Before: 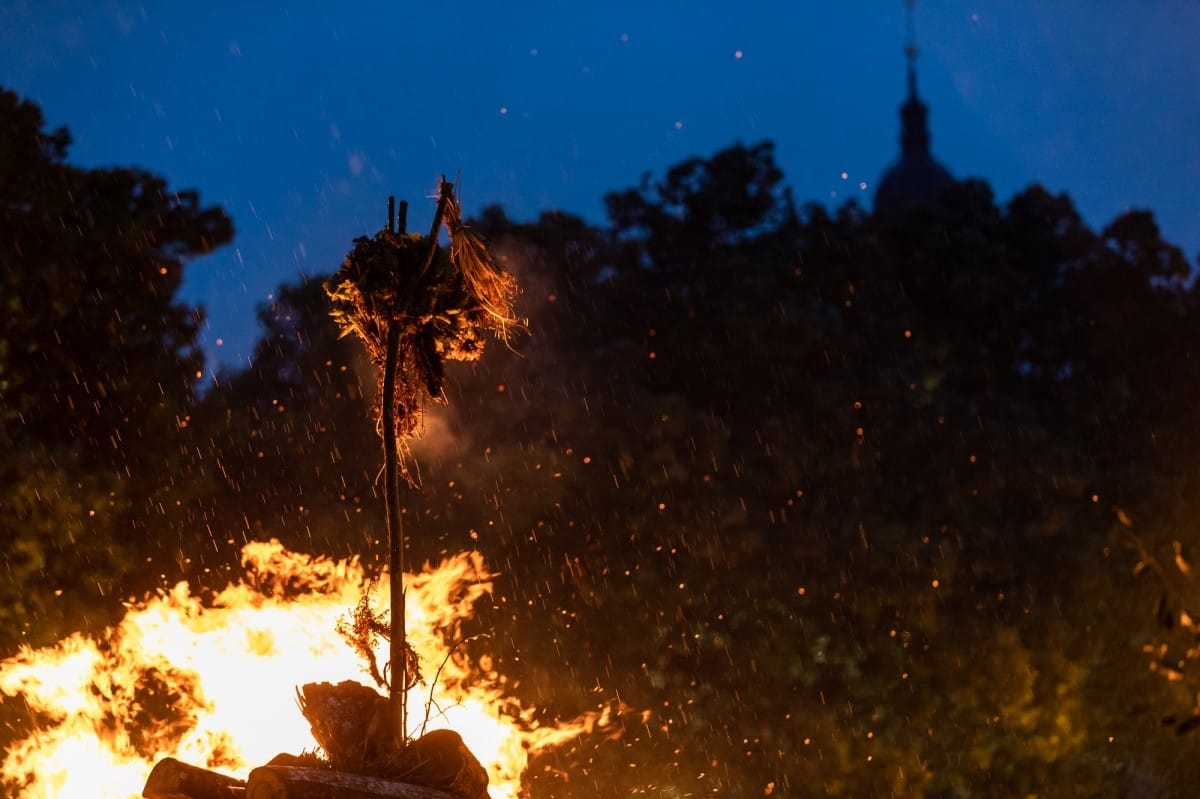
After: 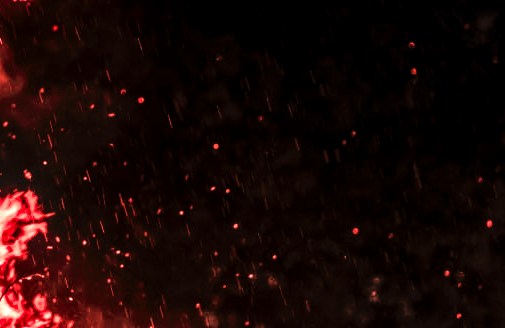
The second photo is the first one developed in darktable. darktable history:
tone curve: curves: ch0 [(0, 0) (0.003, 0.007) (0.011, 0.01) (0.025, 0.018) (0.044, 0.028) (0.069, 0.034) (0.1, 0.04) (0.136, 0.051) (0.177, 0.104) (0.224, 0.161) (0.277, 0.234) (0.335, 0.316) (0.399, 0.41) (0.468, 0.487) (0.543, 0.577) (0.623, 0.679) (0.709, 0.769) (0.801, 0.854) (0.898, 0.922) (1, 1)], preserve colors none
color zones: curves: ch2 [(0, 0.5) (0.084, 0.497) (0.323, 0.335) (0.4, 0.497) (1, 0.5)], process mode strong
color balance rgb: global offset › luminance -0.37%, perceptual saturation grading › highlights -17.77%, perceptual saturation grading › mid-tones 33.1%, perceptual saturation grading › shadows 50.52%, perceptual brilliance grading › highlights 20%, perceptual brilliance grading › mid-tones 20%, perceptual brilliance grading › shadows -20%, global vibrance 50%
local contrast: highlights 59%, detail 145%
crop: left 37.221%, top 45.169%, right 20.63%, bottom 13.777%
